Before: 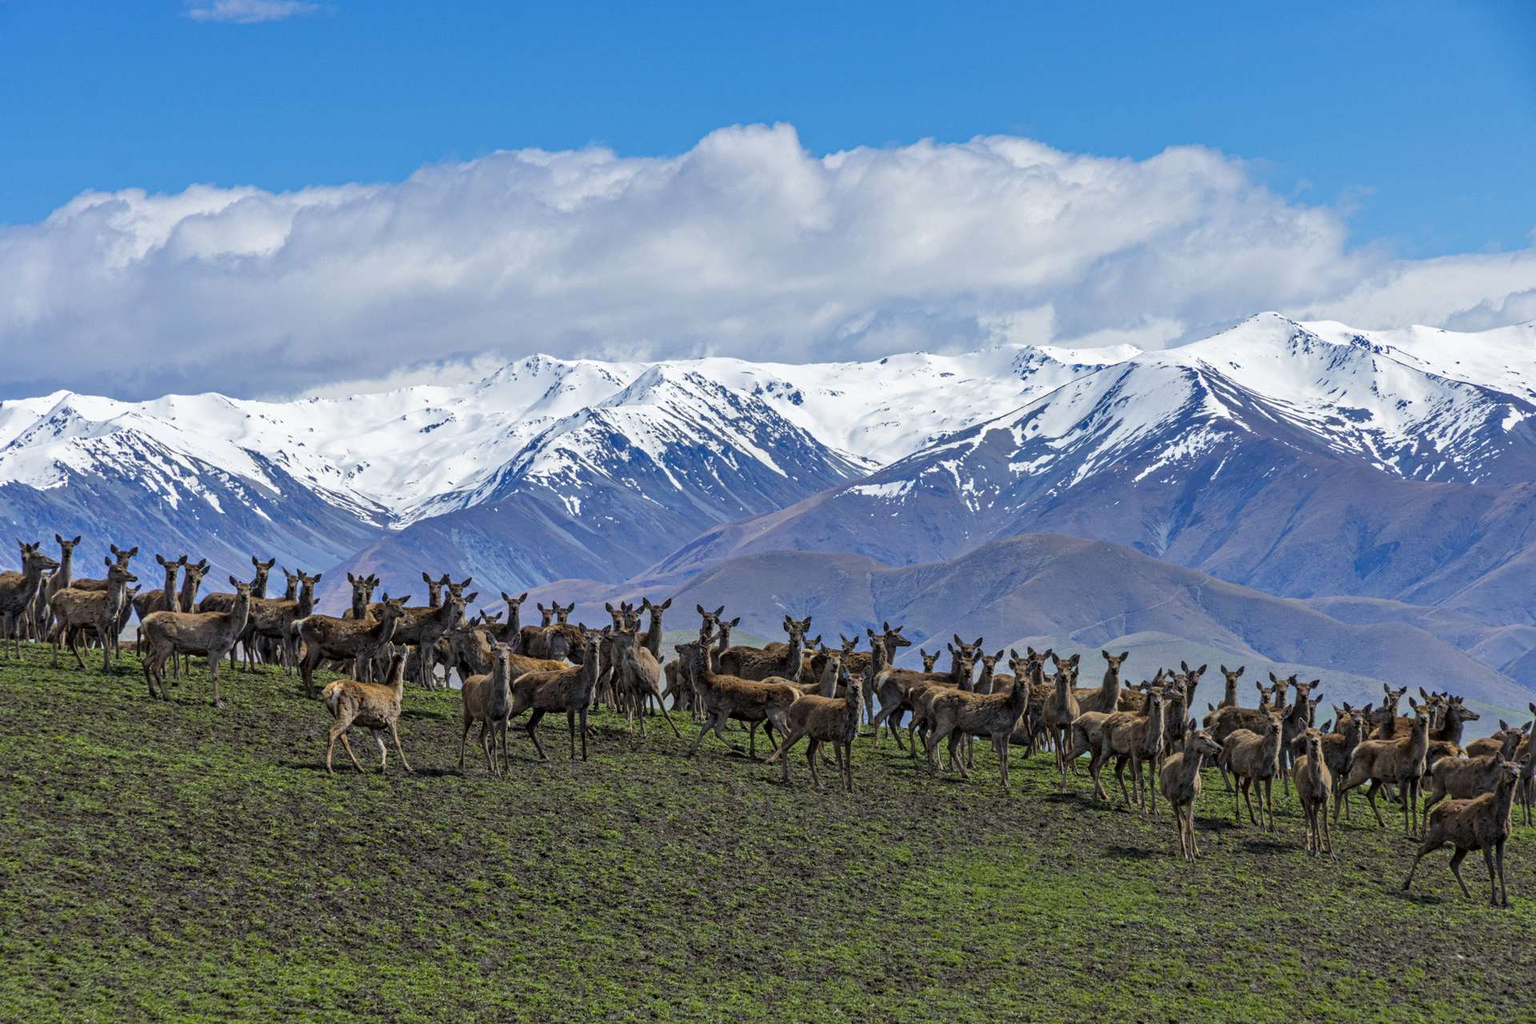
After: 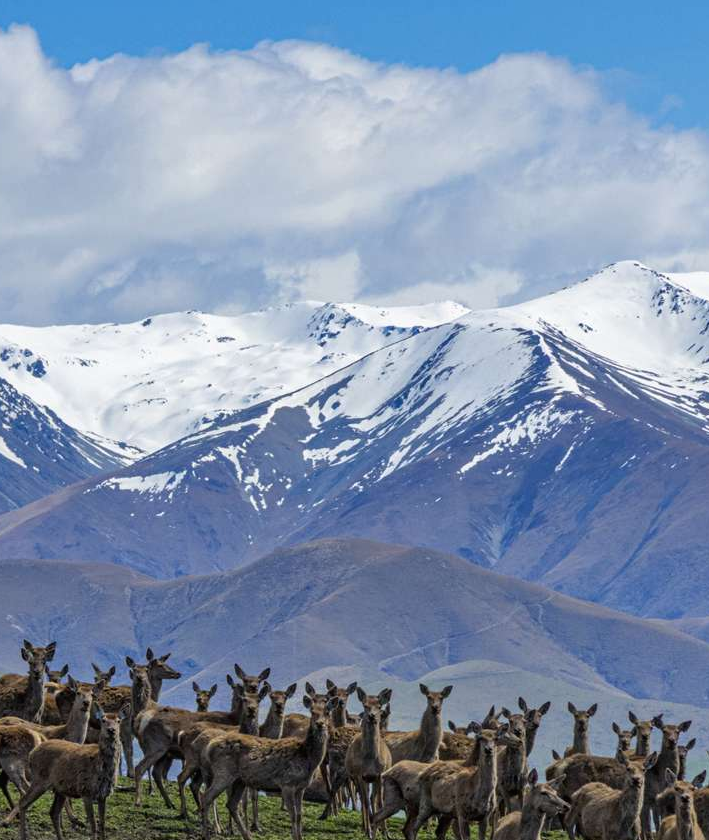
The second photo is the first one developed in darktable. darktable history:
crop and rotate: left 49.936%, top 10.094%, right 13.136%, bottom 24.256%
contrast equalizer: y [[0.5, 0.5, 0.478, 0.5, 0.5, 0.5], [0.5 ×6], [0.5 ×6], [0 ×6], [0 ×6]]
